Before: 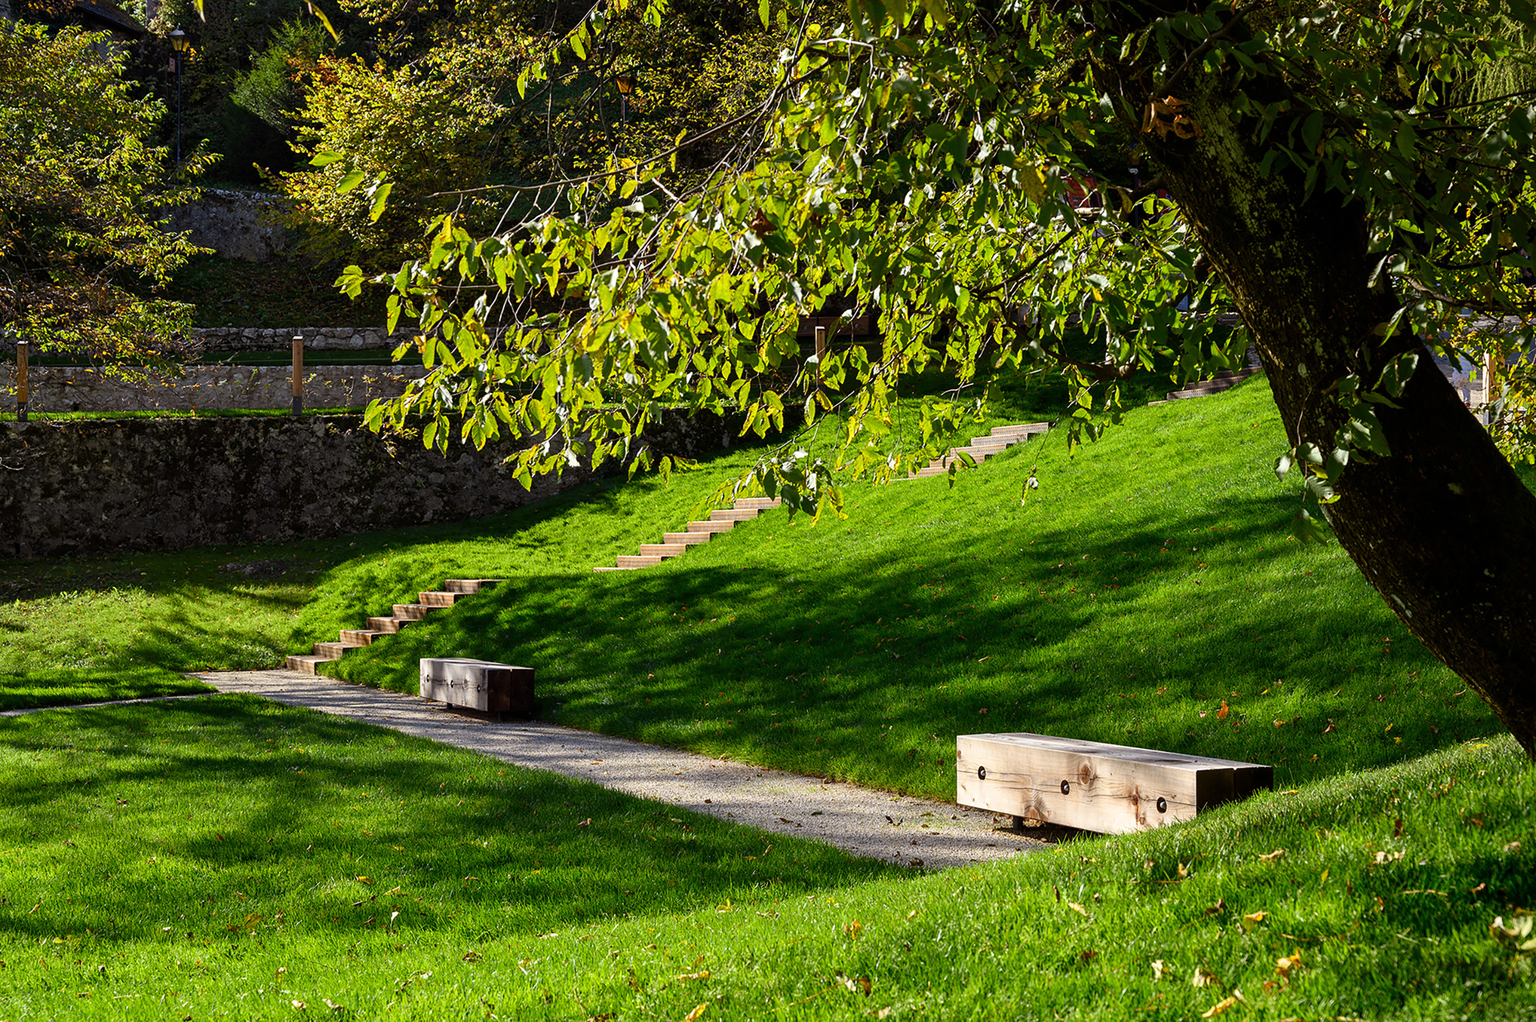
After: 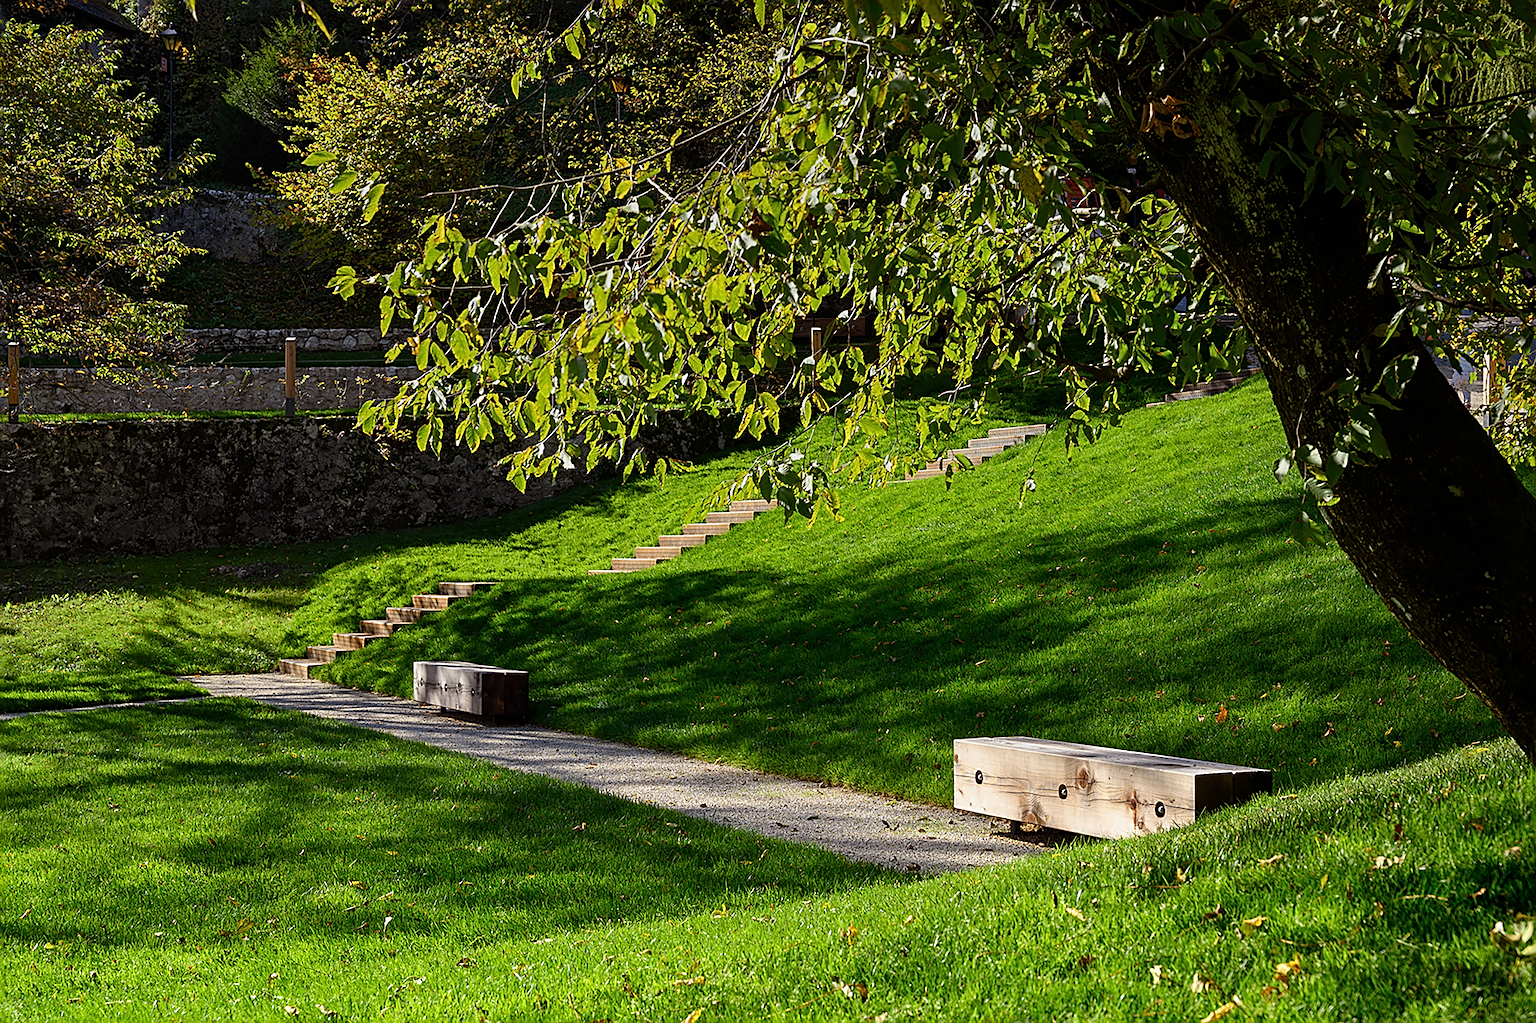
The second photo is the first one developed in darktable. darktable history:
sharpen: radius 2.531, amount 0.628
graduated density: on, module defaults
crop and rotate: left 0.614%, top 0.179%, bottom 0.309%
